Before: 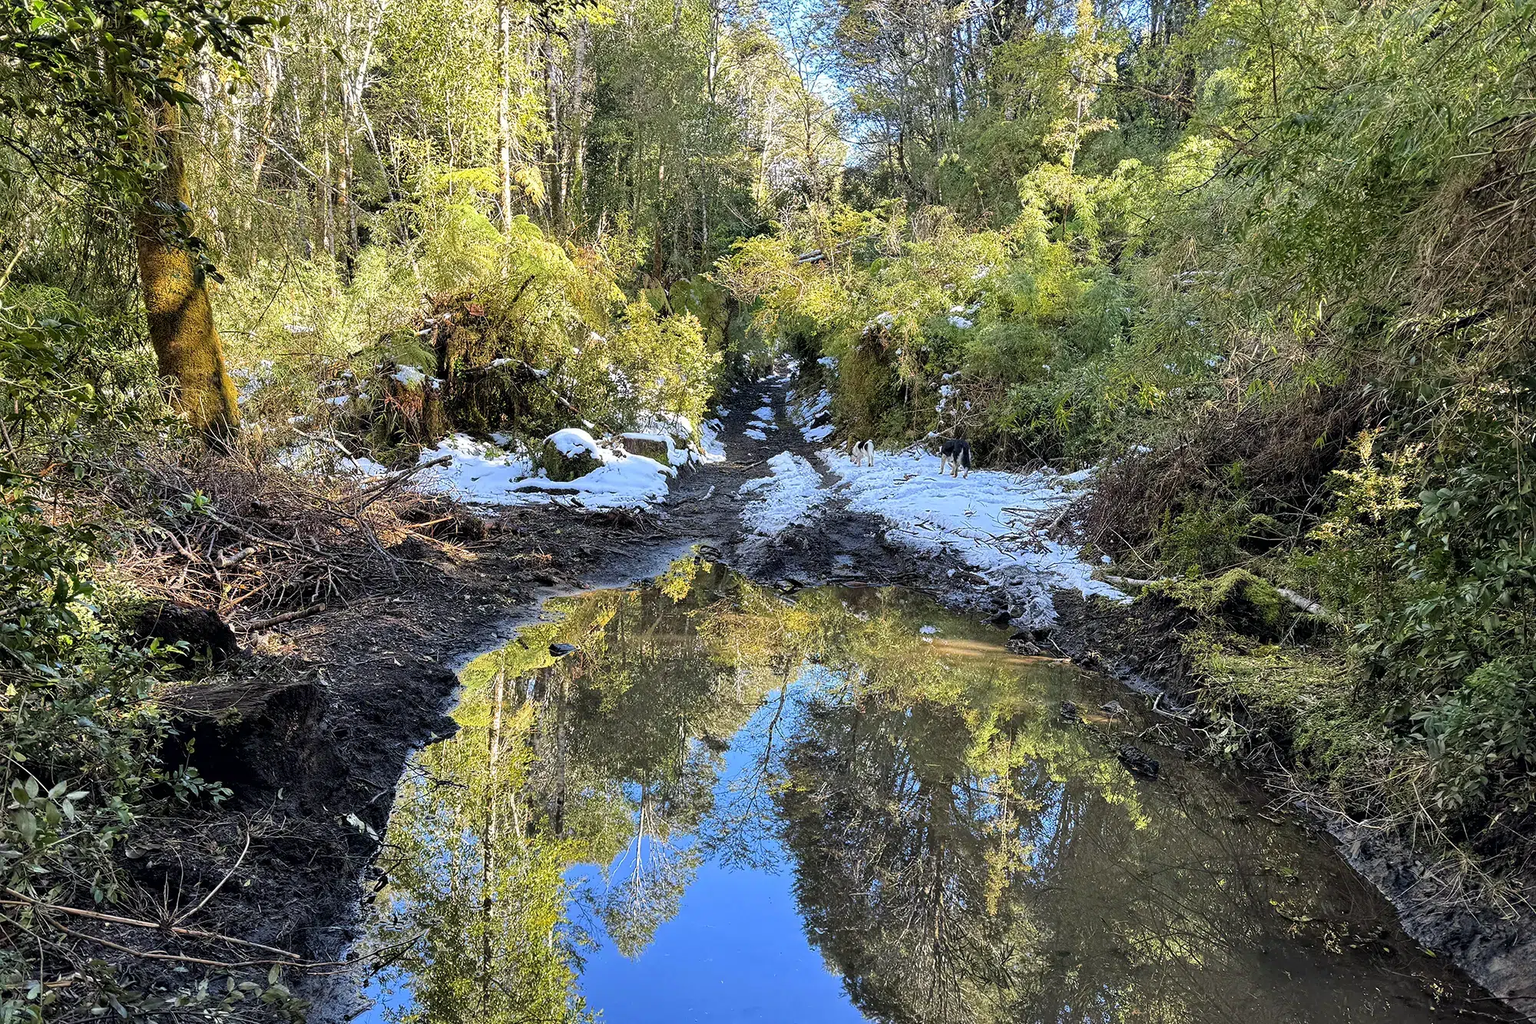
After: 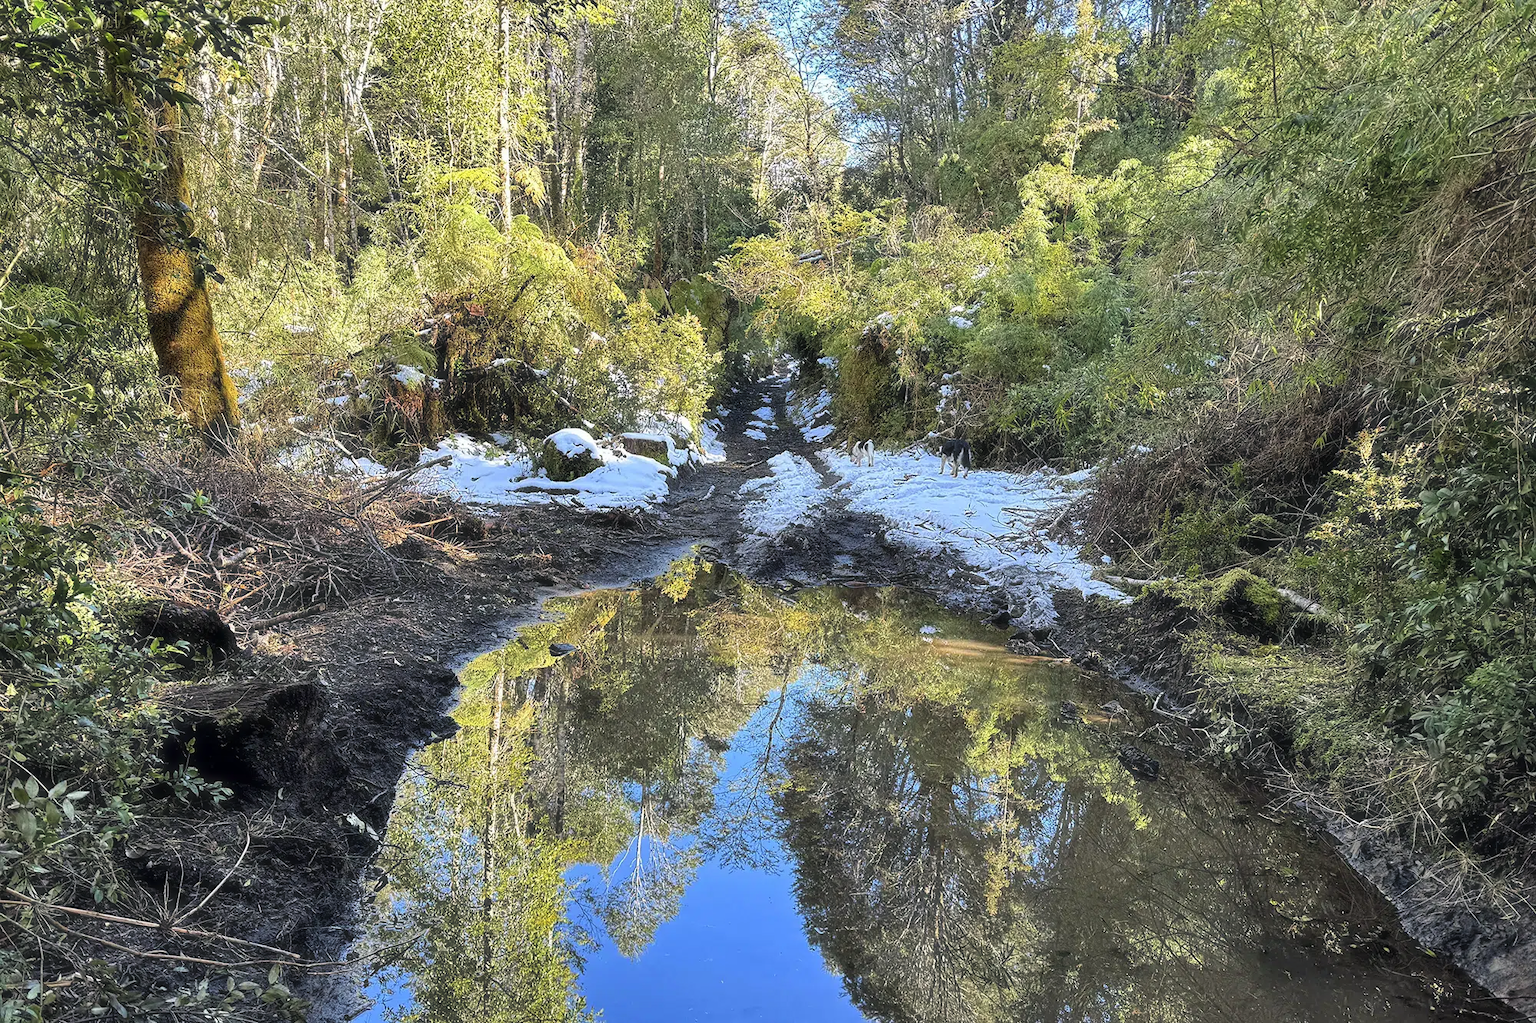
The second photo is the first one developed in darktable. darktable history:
haze removal: strength -0.059, compatibility mode true, adaptive false
shadows and highlights: shadows 25.5, highlights -48.15, soften with gaussian
